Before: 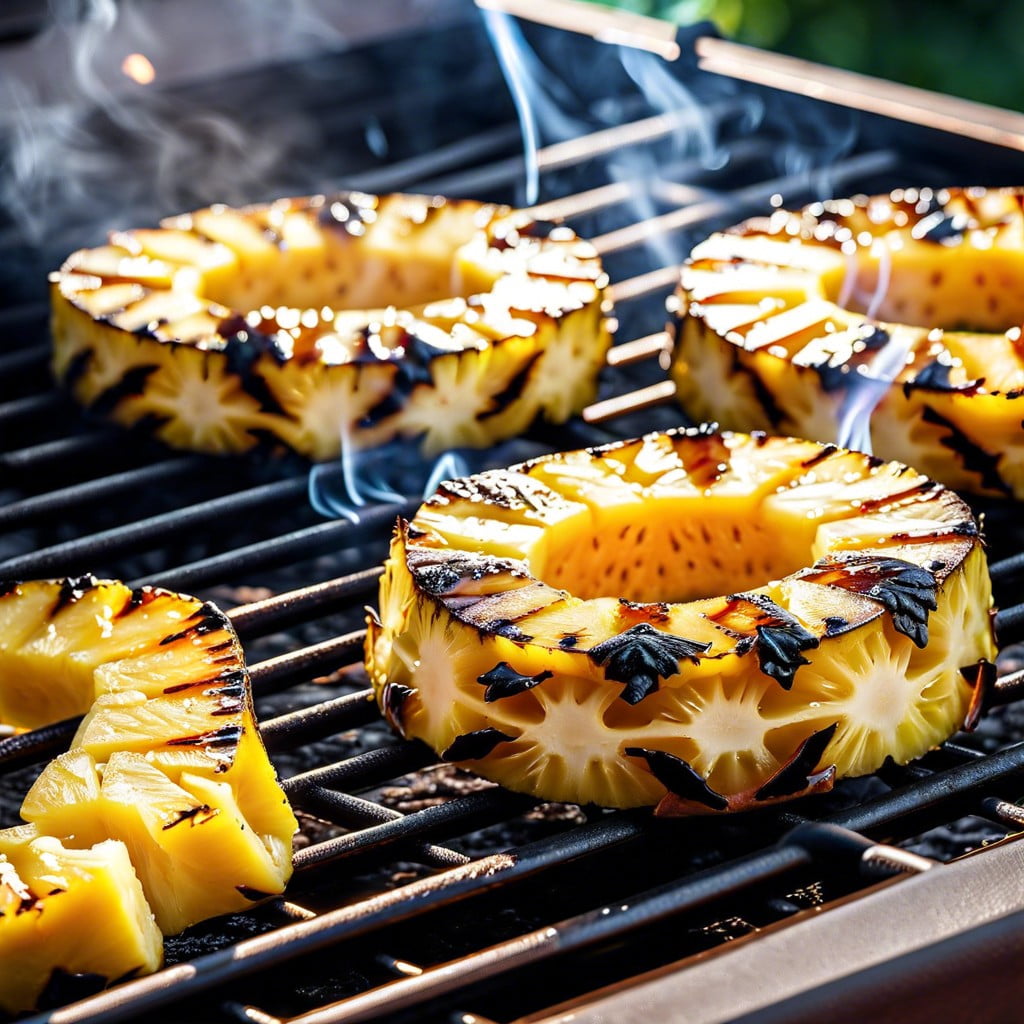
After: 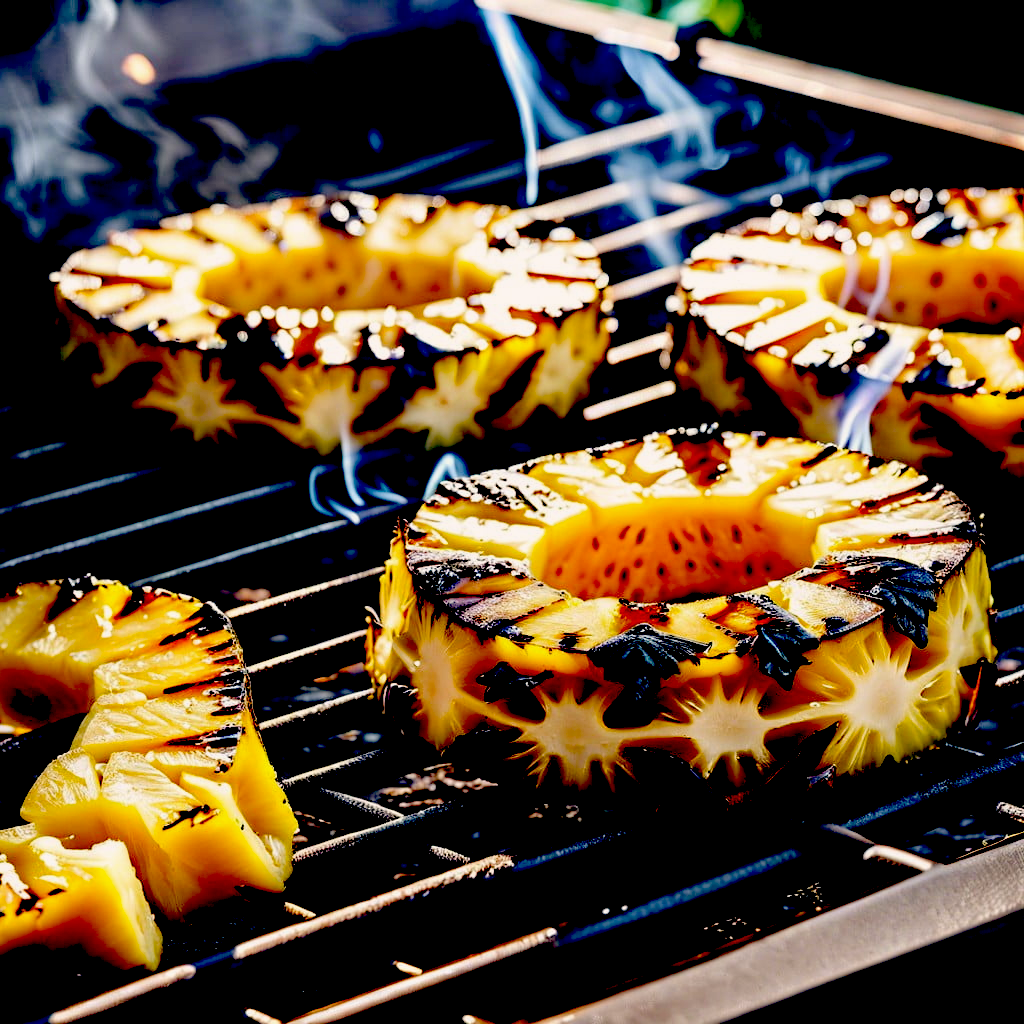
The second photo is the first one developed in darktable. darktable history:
color balance: lift [0.975, 0.993, 1, 1.015], gamma [1.1, 1, 1, 0.945], gain [1, 1.04, 1, 0.95]
exposure: black level correction 0.1, exposure -0.092 EV, compensate highlight preservation false
